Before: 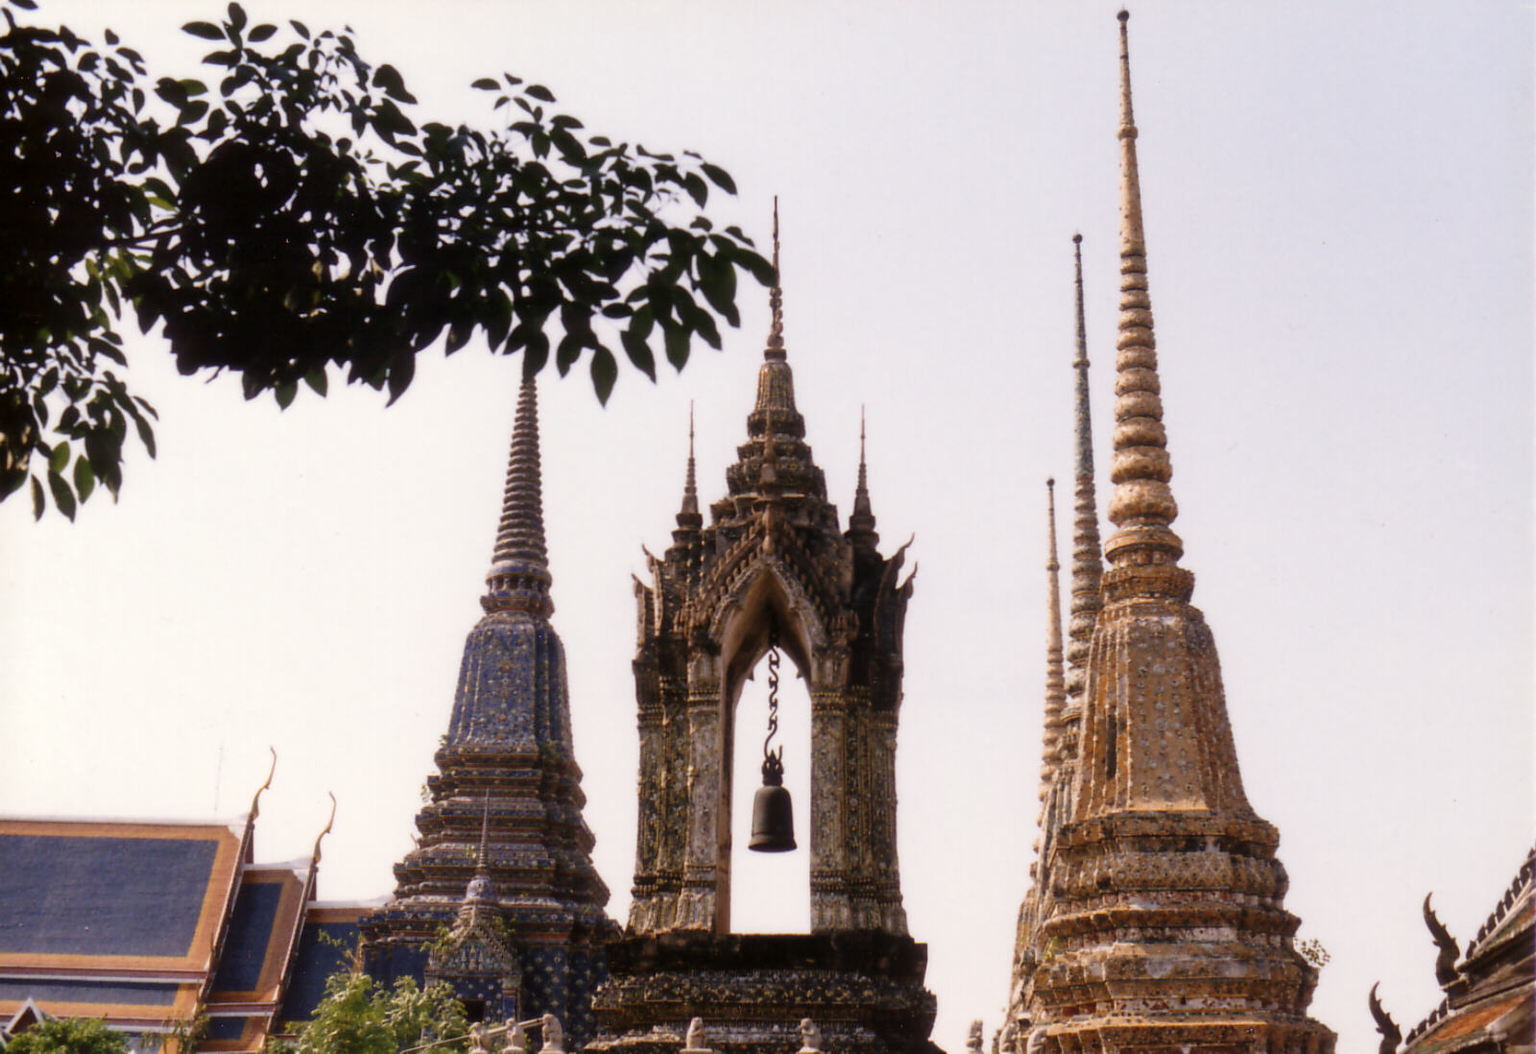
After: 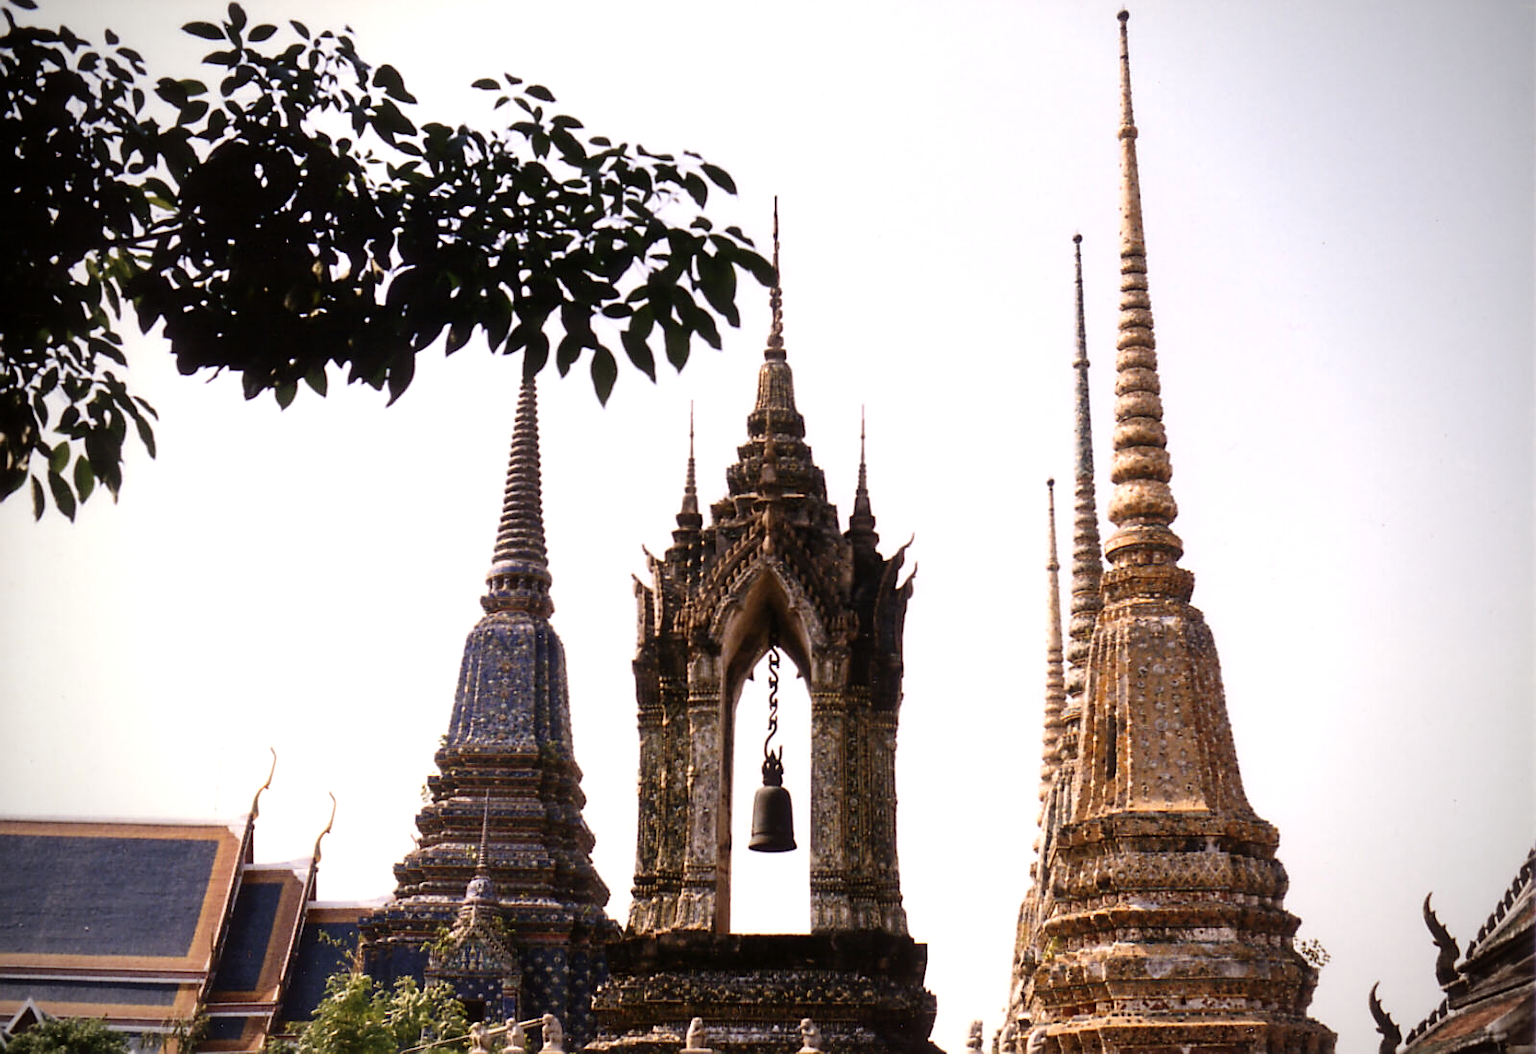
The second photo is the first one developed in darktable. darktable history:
sharpen: on, module defaults
contrast brightness saturation: contrast 0.097, brightness 0.035, saturation 0.087
tone equalizer: -8 EV -0.395 EV, -7 EV -0.395 EV, -6 EV -0.306 EV, -5 EV -0.242 EV, -3 EV 0.205 EV, -2 EV 0.303 EV, -1 EV 0.373 EV, +0 EV 0.39 EV, edges refinement/feathering 500, mask exposure compensation -1.57 EV, preserve details no
vignetting: fall-off start 74.48%, fall-off radius 66.2%, brightness -0.802
